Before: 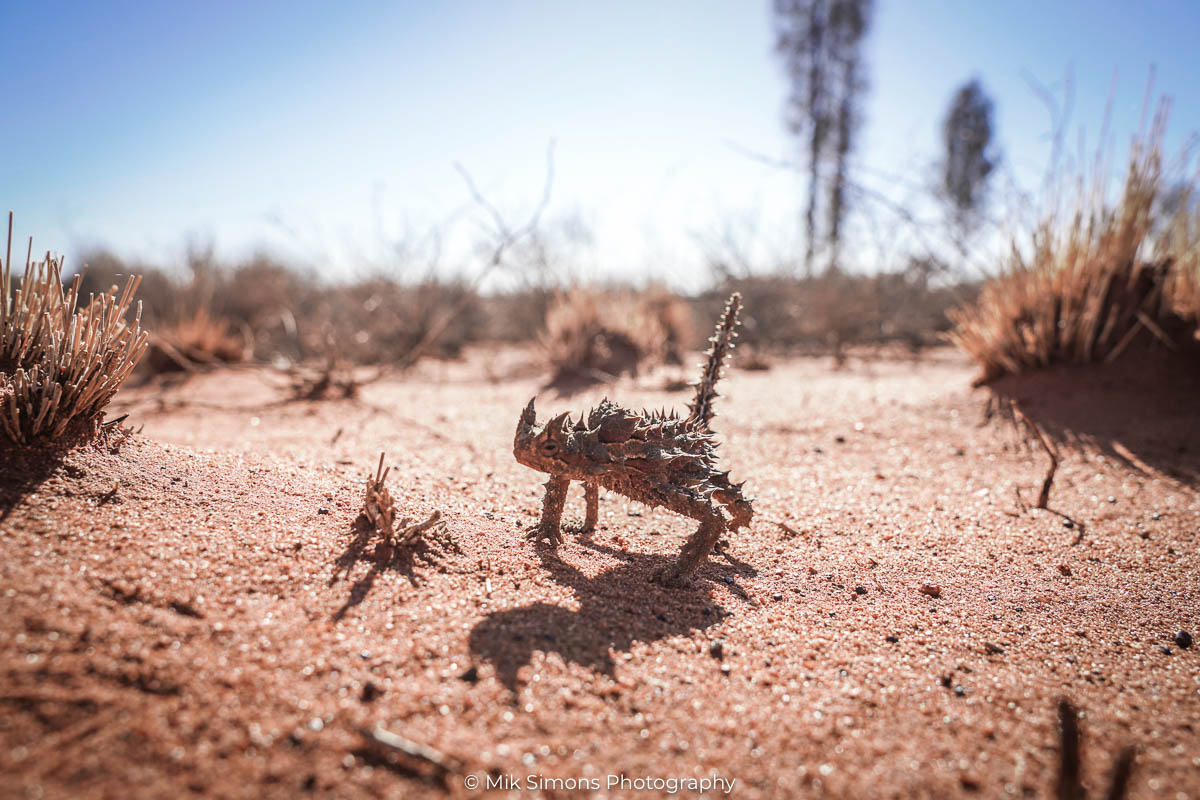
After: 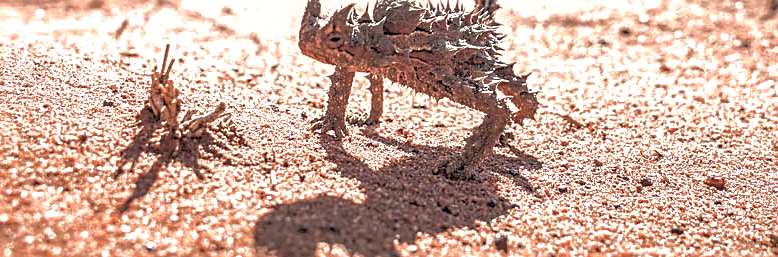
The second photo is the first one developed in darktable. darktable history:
sharpen: on, module defaults
exposure: exposure 0.642 EV, compensate highlight preservation false
crop: left 17.967%, top 51.007%, right 17.17%, bottom 16.828%
tone equalizer: -8 EV -1.85 EV, -7 EV -1.19 EV, -6 EV -1.63 EV, smoothing diameter 2.19%, edges refinement/feathering 19.62, mask exposure compensation -1.57 EV, filter diffusion 5
shadows and highlights: shadows 40.23, highlights -60.11, shadows color adjustment 98.01%, highlights color adjustment 59.43%
local contrast: on, module defaults
